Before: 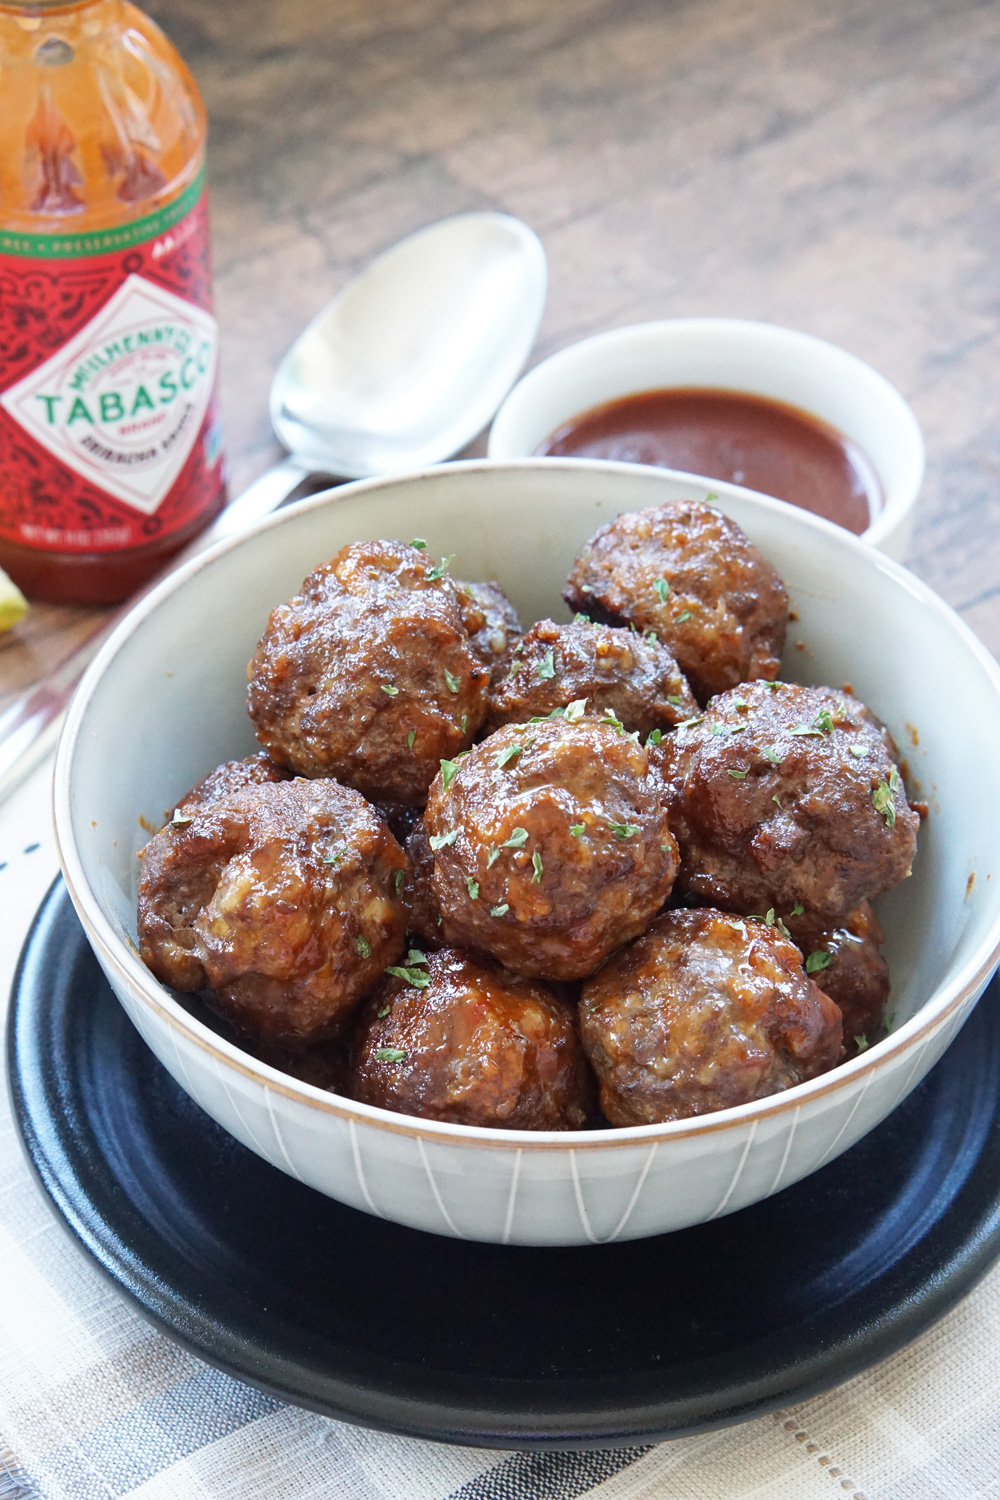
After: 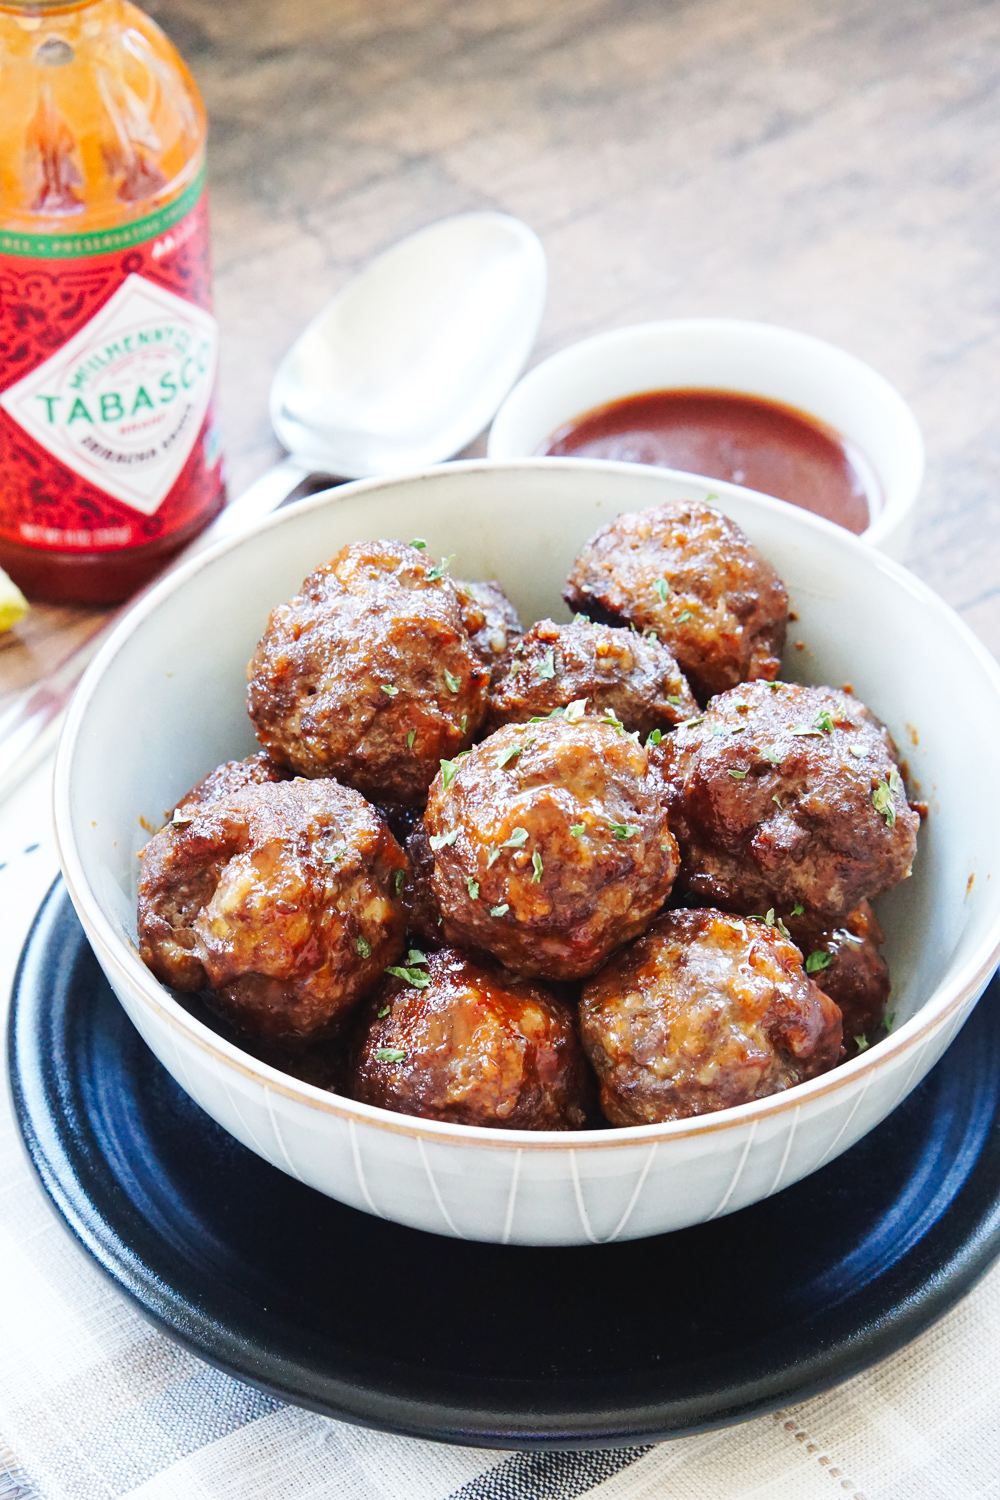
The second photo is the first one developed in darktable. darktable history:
tone curve: curves: ch0 [(0, 0.023) (0.103, 0.087) (0.295, 0.297) (0.445, 0.531) (0.553, 0.665) (0.735, 0.843) (0.994, 1)]; ch1 [(0, 0) (0.414, 0.395) (0.447, 0.447) (0.485, 0.5) (0.512, 0.524) (0.542, 0.581) (0.581, 0.632) (0.646, 0.715) (1, 1)]; ch2 [(0, 0) (0.369, 0.388) (0.449, 0.431) (0.478, 0.471) (0.516, 0.517) (0.579, 0.624) (0.674, 0.775) (1, 1)], preserve colors none
